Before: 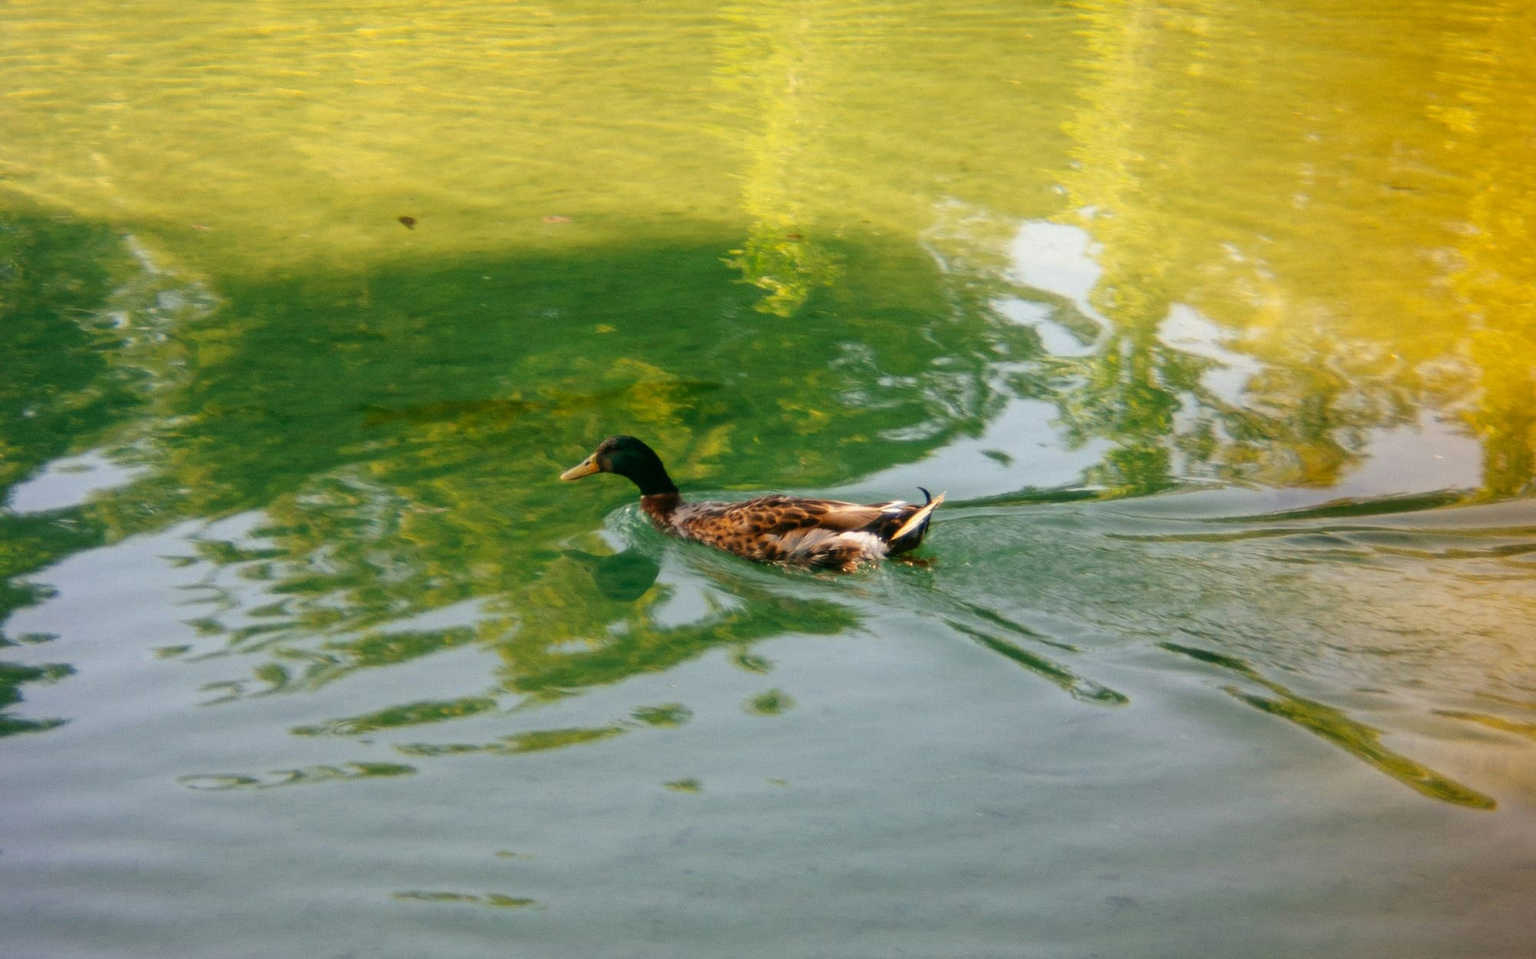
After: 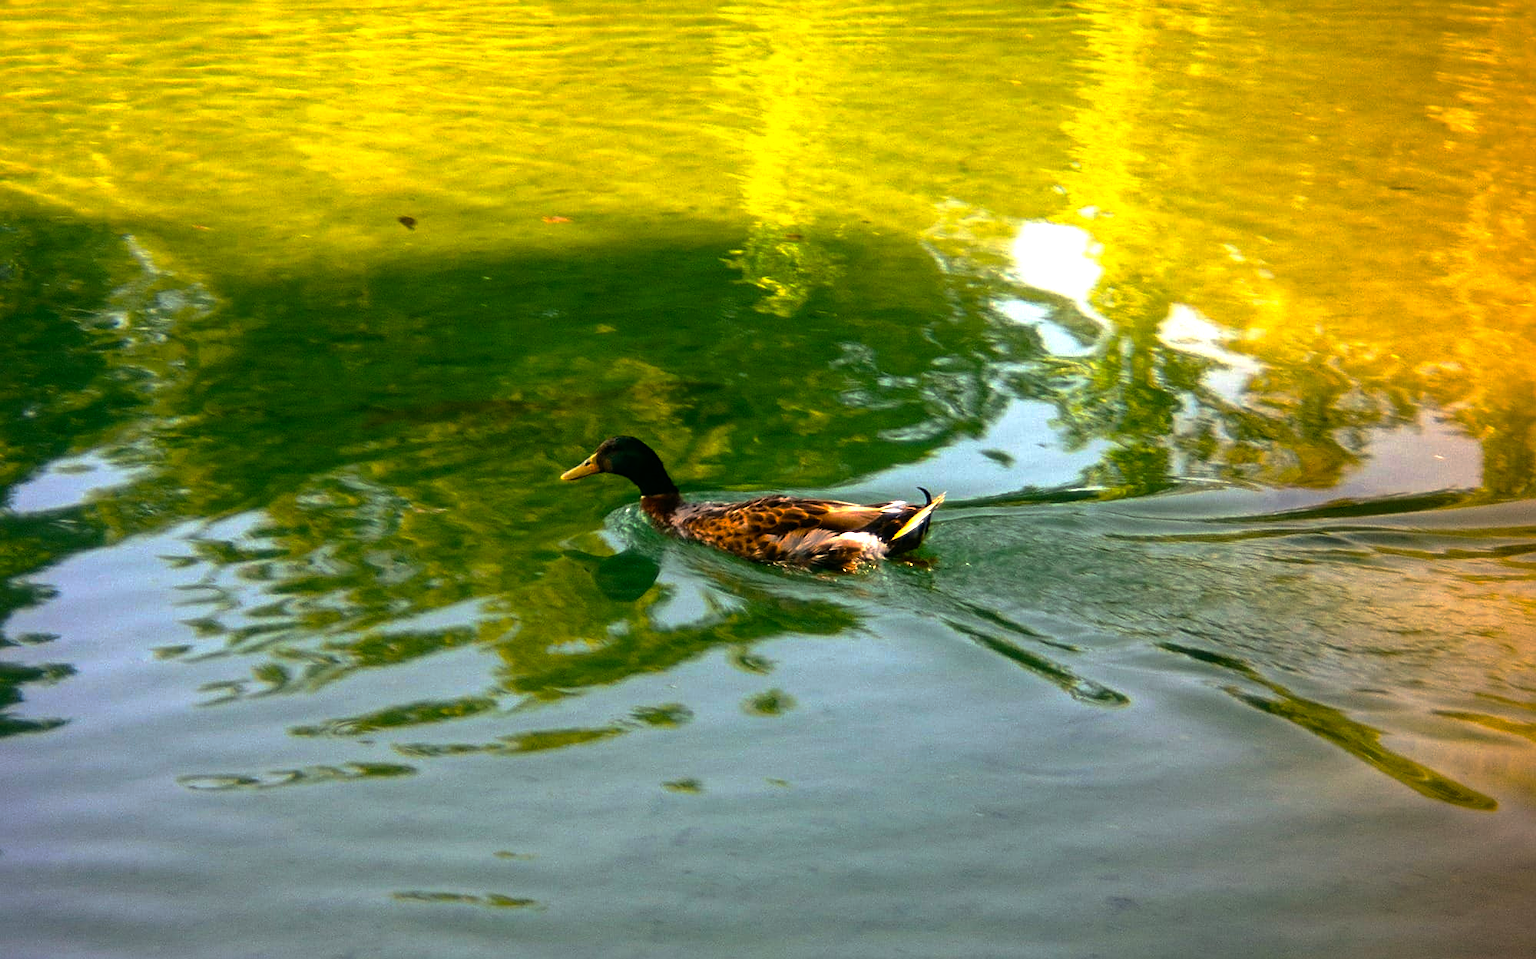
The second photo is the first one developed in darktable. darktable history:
tone equalizer: -8 EV -0.741 EV, -7 EV -0.705 EV, -6 EV -0.605 EV, -5 EV -0.387 EV, -3 EV 0.397 EV, -2 EV 0.6 EV, -1 EV 0.691 EV, +0 EV 0.763 EV, edges refinement/feathering 500, mask exposure compensation -1.57 EV, preserve details no
color balance rgb: linear chroma grading › global chroma 14.588%, perceptual saturation grading › global saturation 25.311%
sharpen: on, module defaults
base curve: curves: ch0 [(0, 0) (0.595, 0.418) (1, 1)], preserve colors none
